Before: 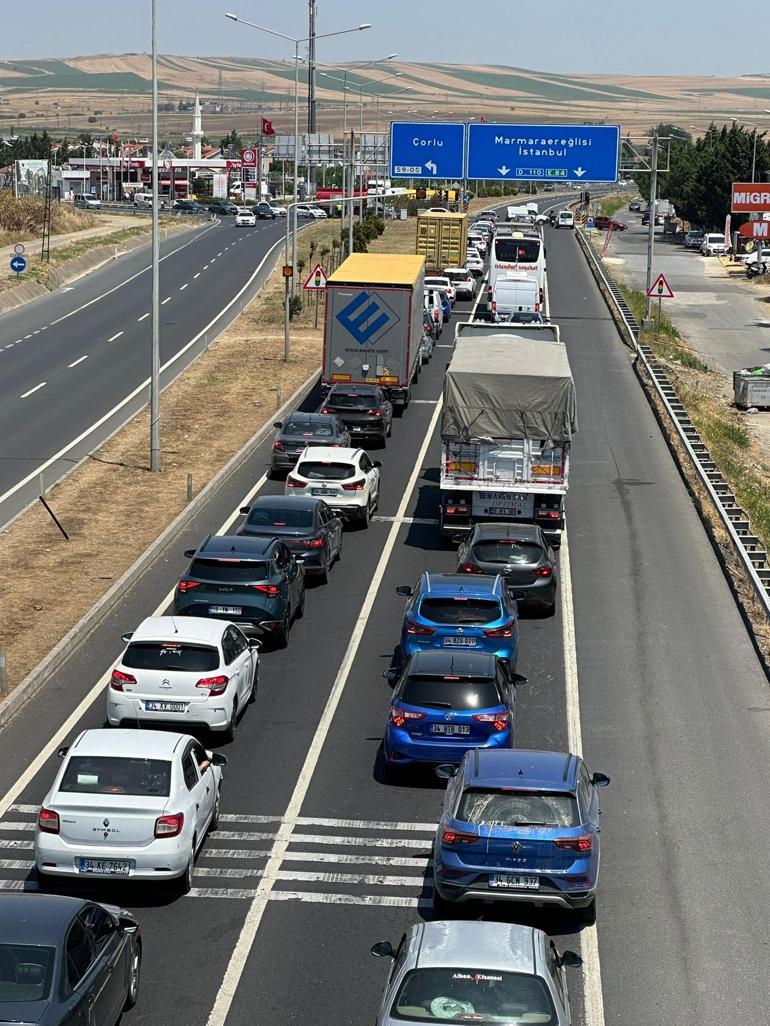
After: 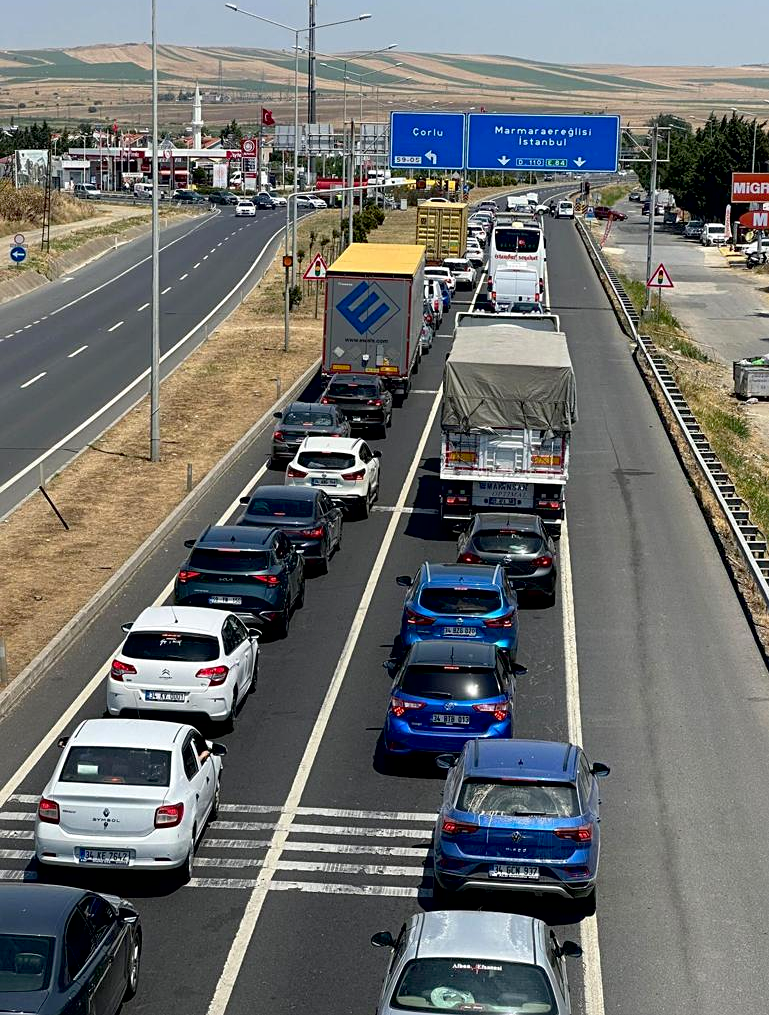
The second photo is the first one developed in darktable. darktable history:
sharpen: amount 0.2
contrast brightness saturation: contrast 0.04, saturation 0.07
exposure: black level correction 0.011, compensate highlight preservation false
crop: top 1.049%, right 0.001%
